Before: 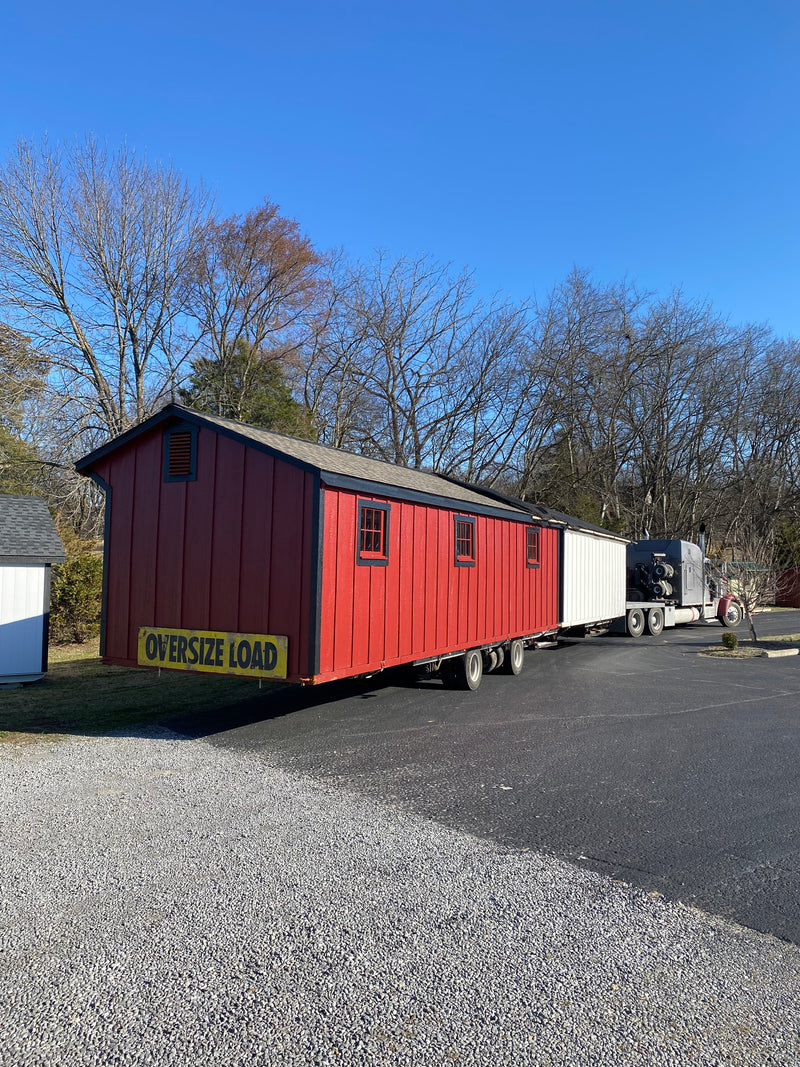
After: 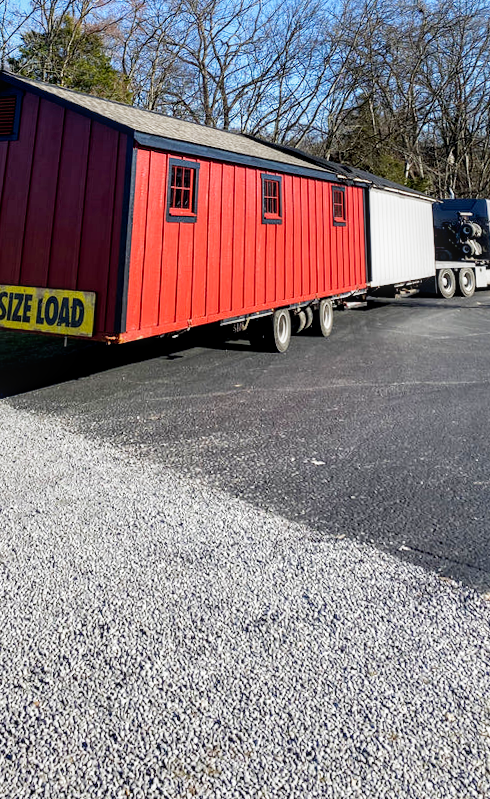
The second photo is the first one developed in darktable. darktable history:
crop: left 16.871%, top 22.857%, right 9.116%
local contrast: on, module defaults
rotate and perspective: rotation 0.72°, lens shift (vertical) -0.352, lens shift (horizontal) -0.051, crop left 0.152, crop right 0.859, crop top 0.019, crop bottom 0.964
filmic rgb: middle gray luminance 12.74%, black relative exposure -10.13 EV, white relative exposure 3.47 EV, threshold 6 EV, target black luminance 0%, hardness 5.74, latitude 44.69%, contrast 1.221, highlights saturation mix 5%, shadows ↔ highlights balance 26.78%, add noise in highlights 0, preserve chrominance no, color science v3 (2019), use custom middle-gray values true, iterations of high-quality reconstruction 0, contrast in highlights soft, enable highlight reconstruction true
